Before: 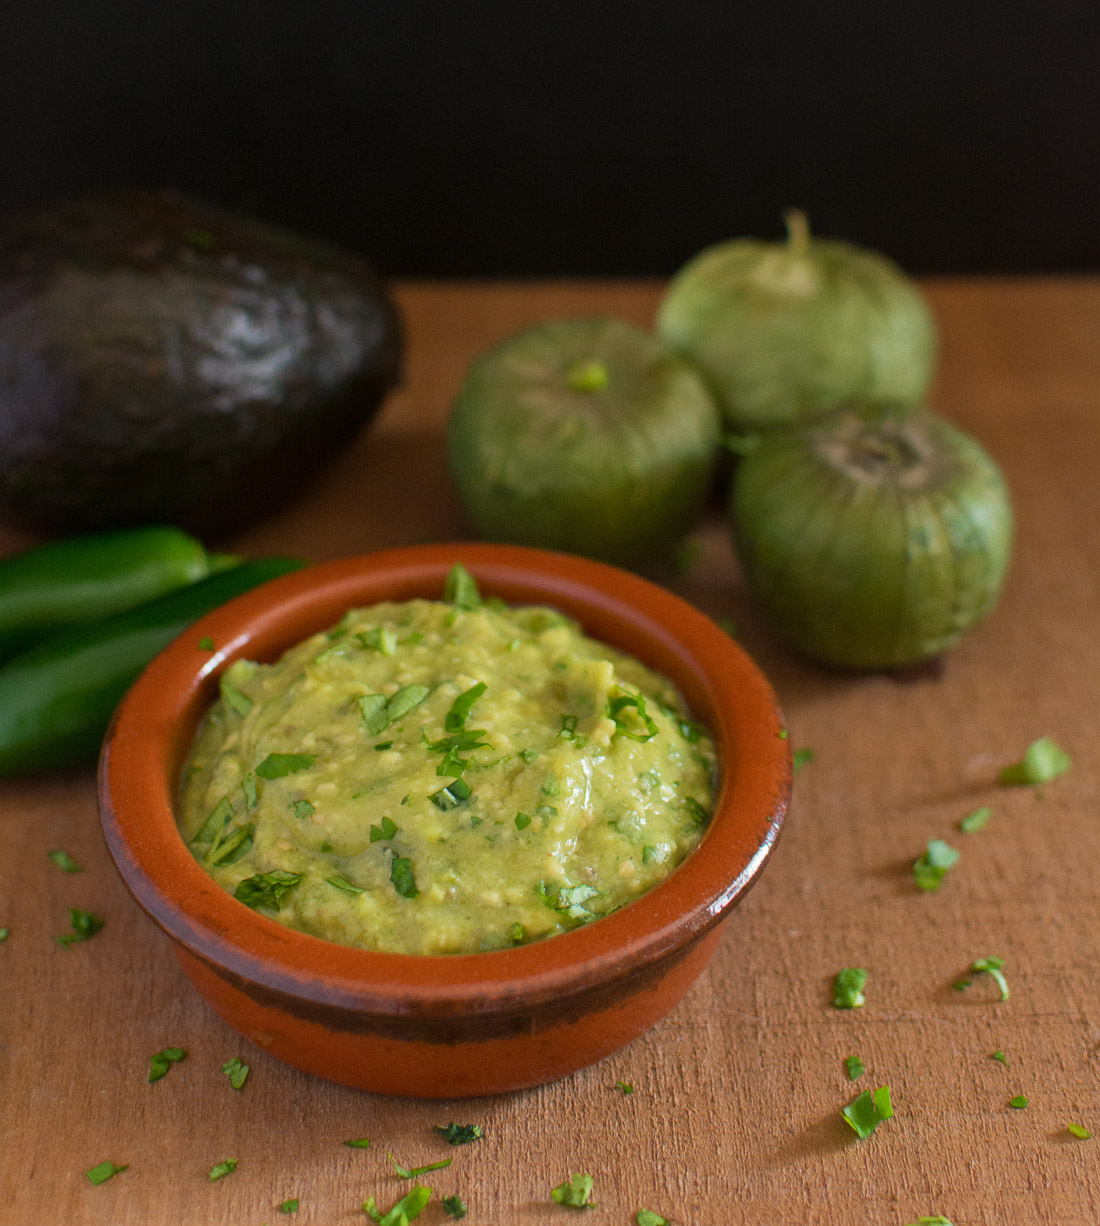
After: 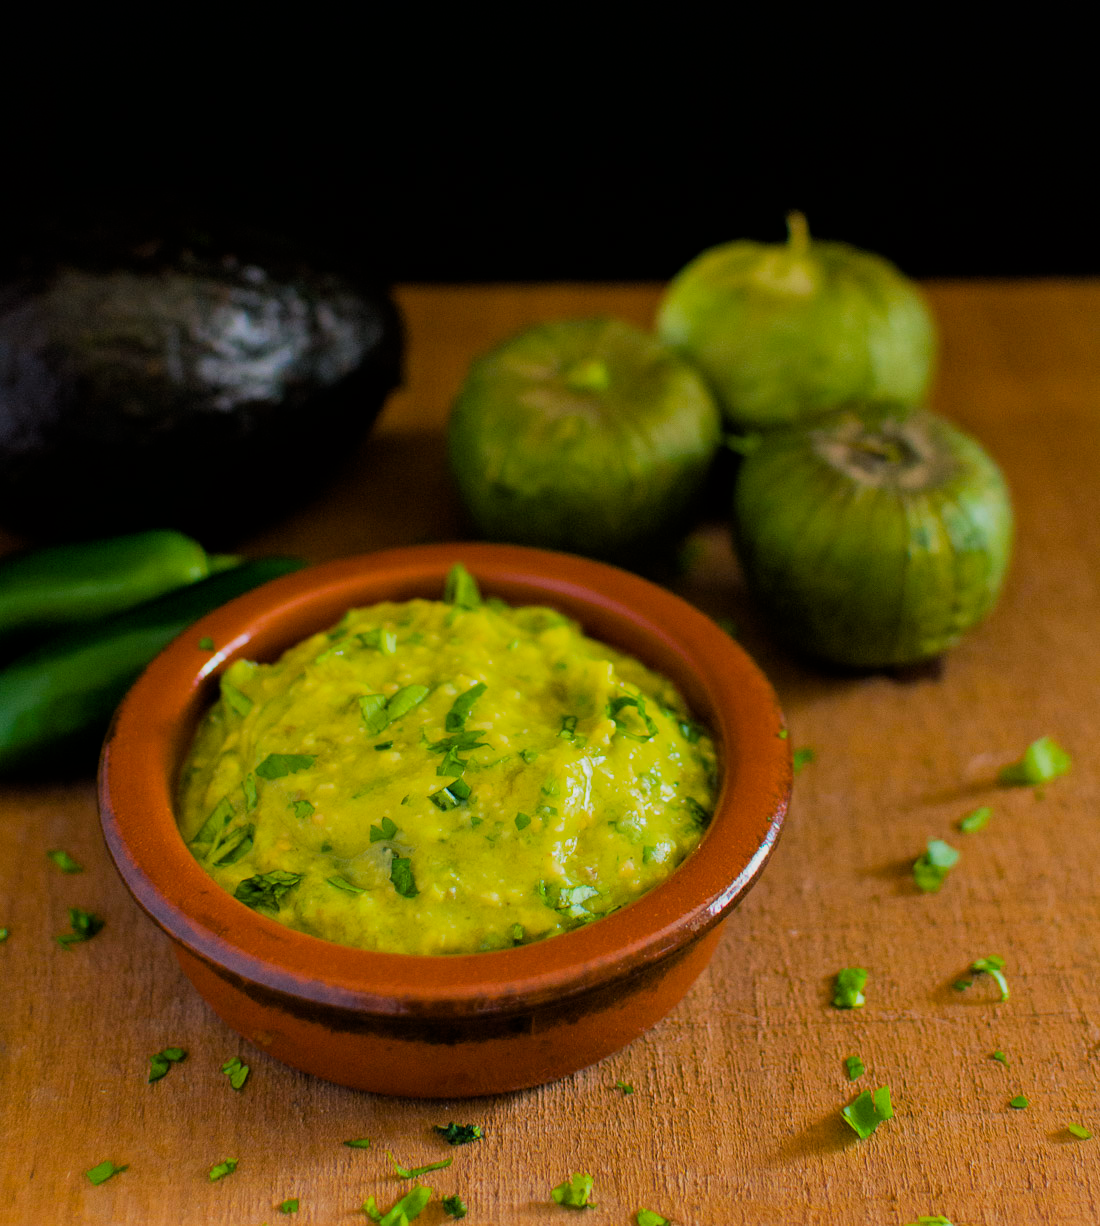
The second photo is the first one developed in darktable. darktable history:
color balance rgb: shadows lift › chroma 3.137%, shadows lift › hue 240.82°, highlights gain › luminance 14.786%, perceptual saturation grading › global saturation 25.504%, global vibrance 34.599%
filmic rgb: black relative exposure -5.02 EV, white relative exposure 3.98 EV, hardness 2.88, contrast 1.099, highlights saturation mix -20.13%
